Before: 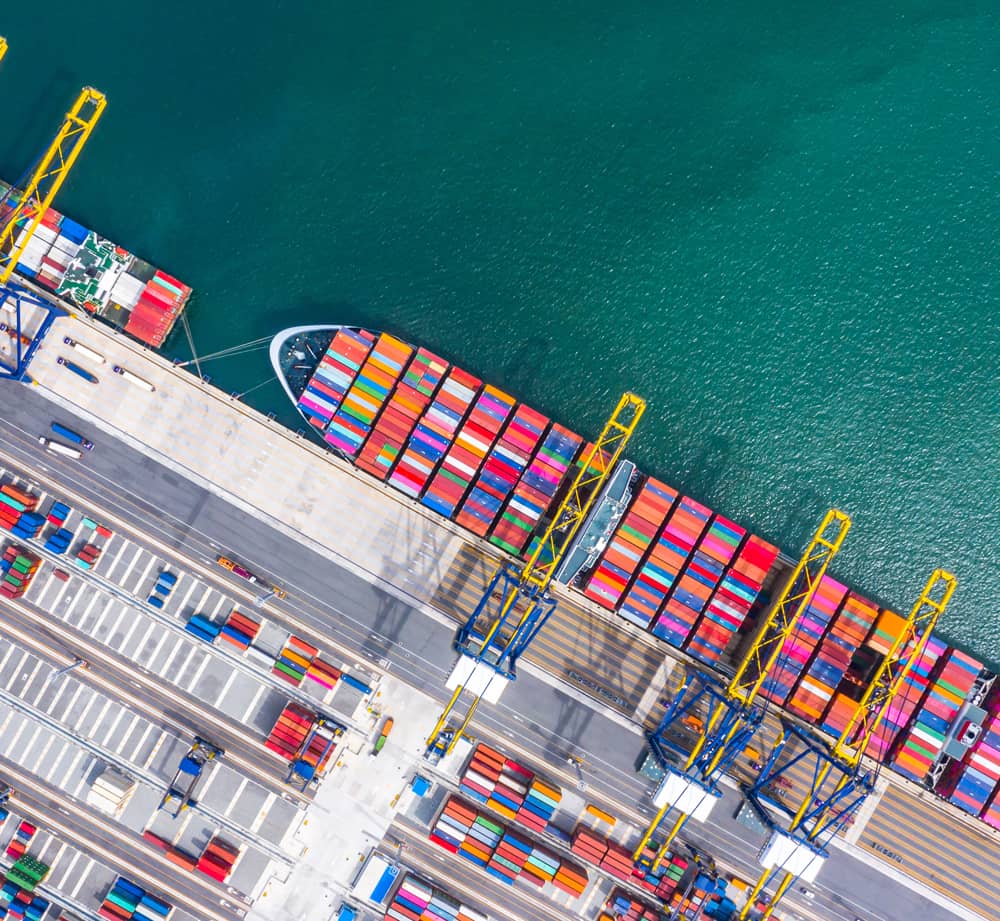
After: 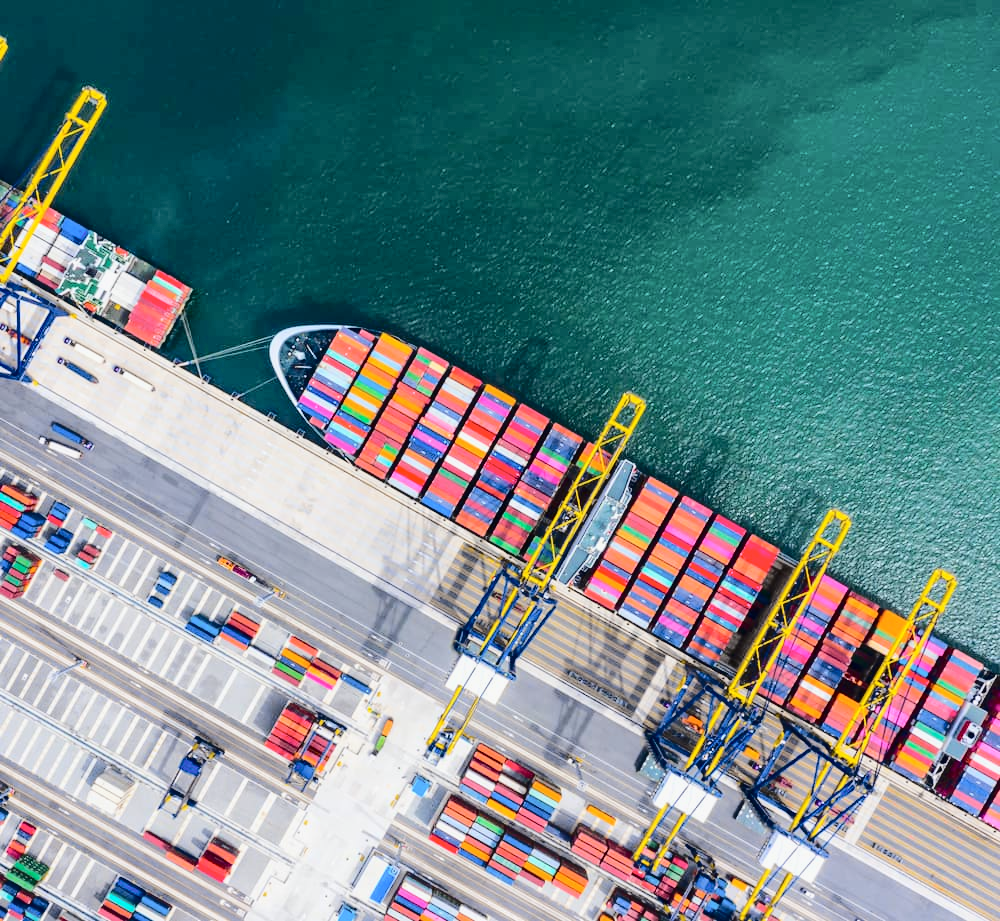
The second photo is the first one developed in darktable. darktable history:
tone curve: curves: ch0 [(0, 0) (0.094, 0.039) (0.243, 0.155) (0.411, 0.482) (0.479, 0.583) (0.654, 0.742) (0.793, 0.851) (0.994, 0.974)]; ch1 [(0, 0) (0.161, 0.092) (0.35, 0.33) (0.392, 0.392) (0.456, 0.456) (0.505, 0.502) (0.537, 0.518) (0.553, 0.53) (0.573, 0.569) (0.718, 0.718) (1, 1)]; ch2 [(0, 0) (0.346, 0.362) (0.411, 0.412) (0.502, 0.502) (0.531, 0.521) (0.576, 0.553) (0.615, 0.621) (1, 1)], color space Lab, independent channels, preserve colors none
